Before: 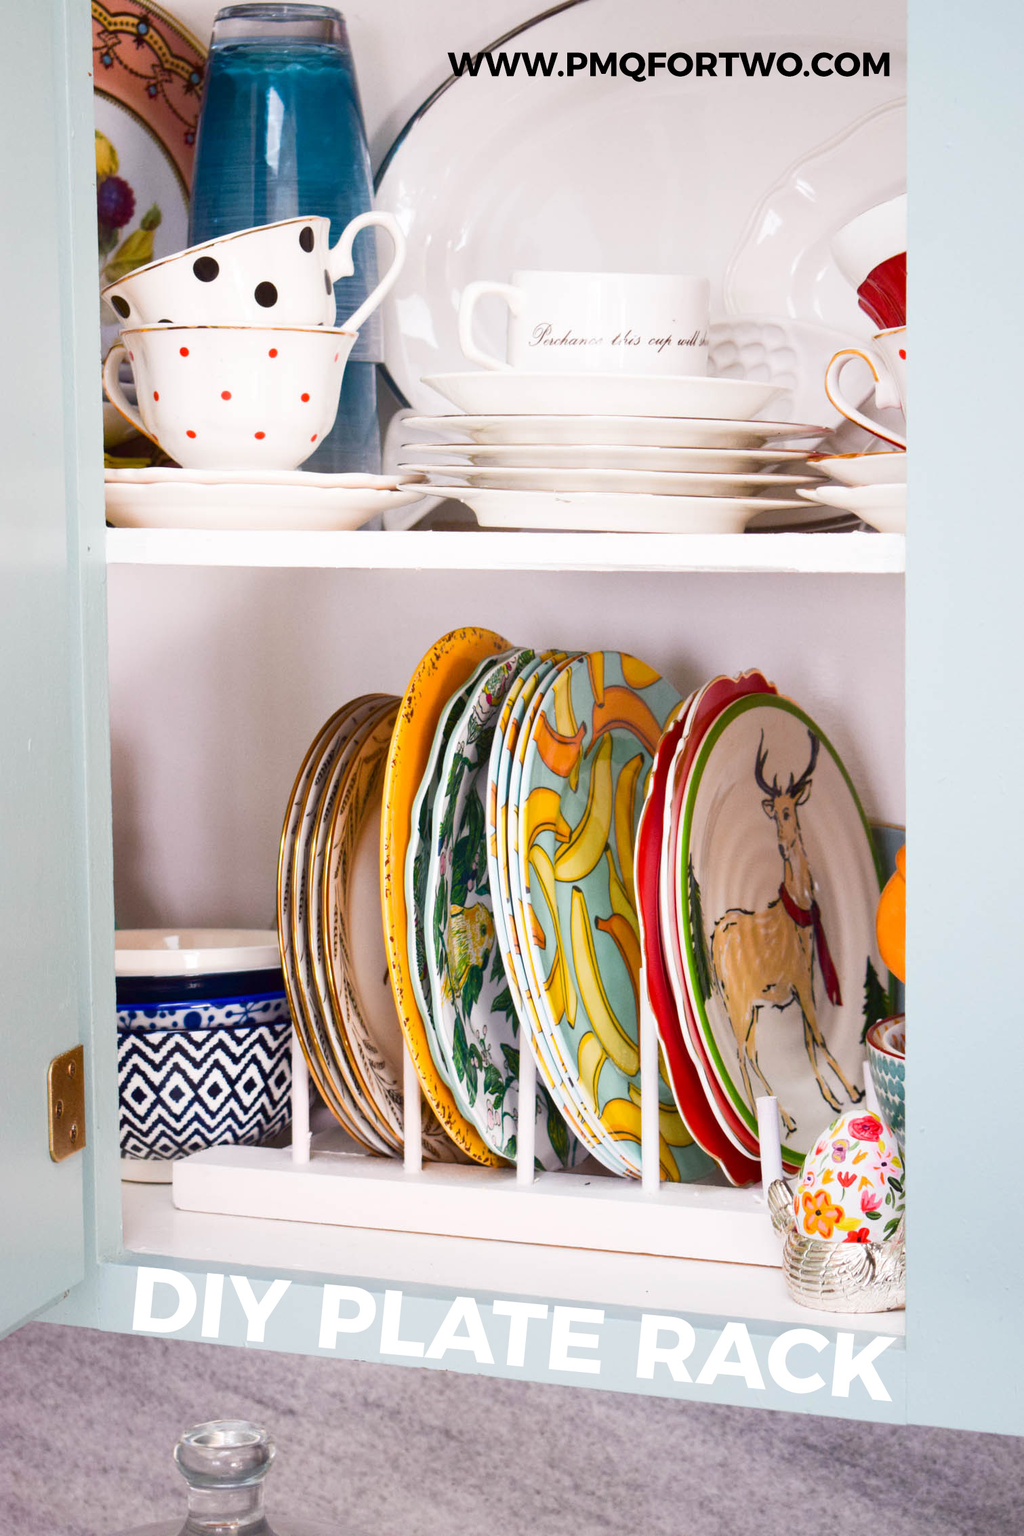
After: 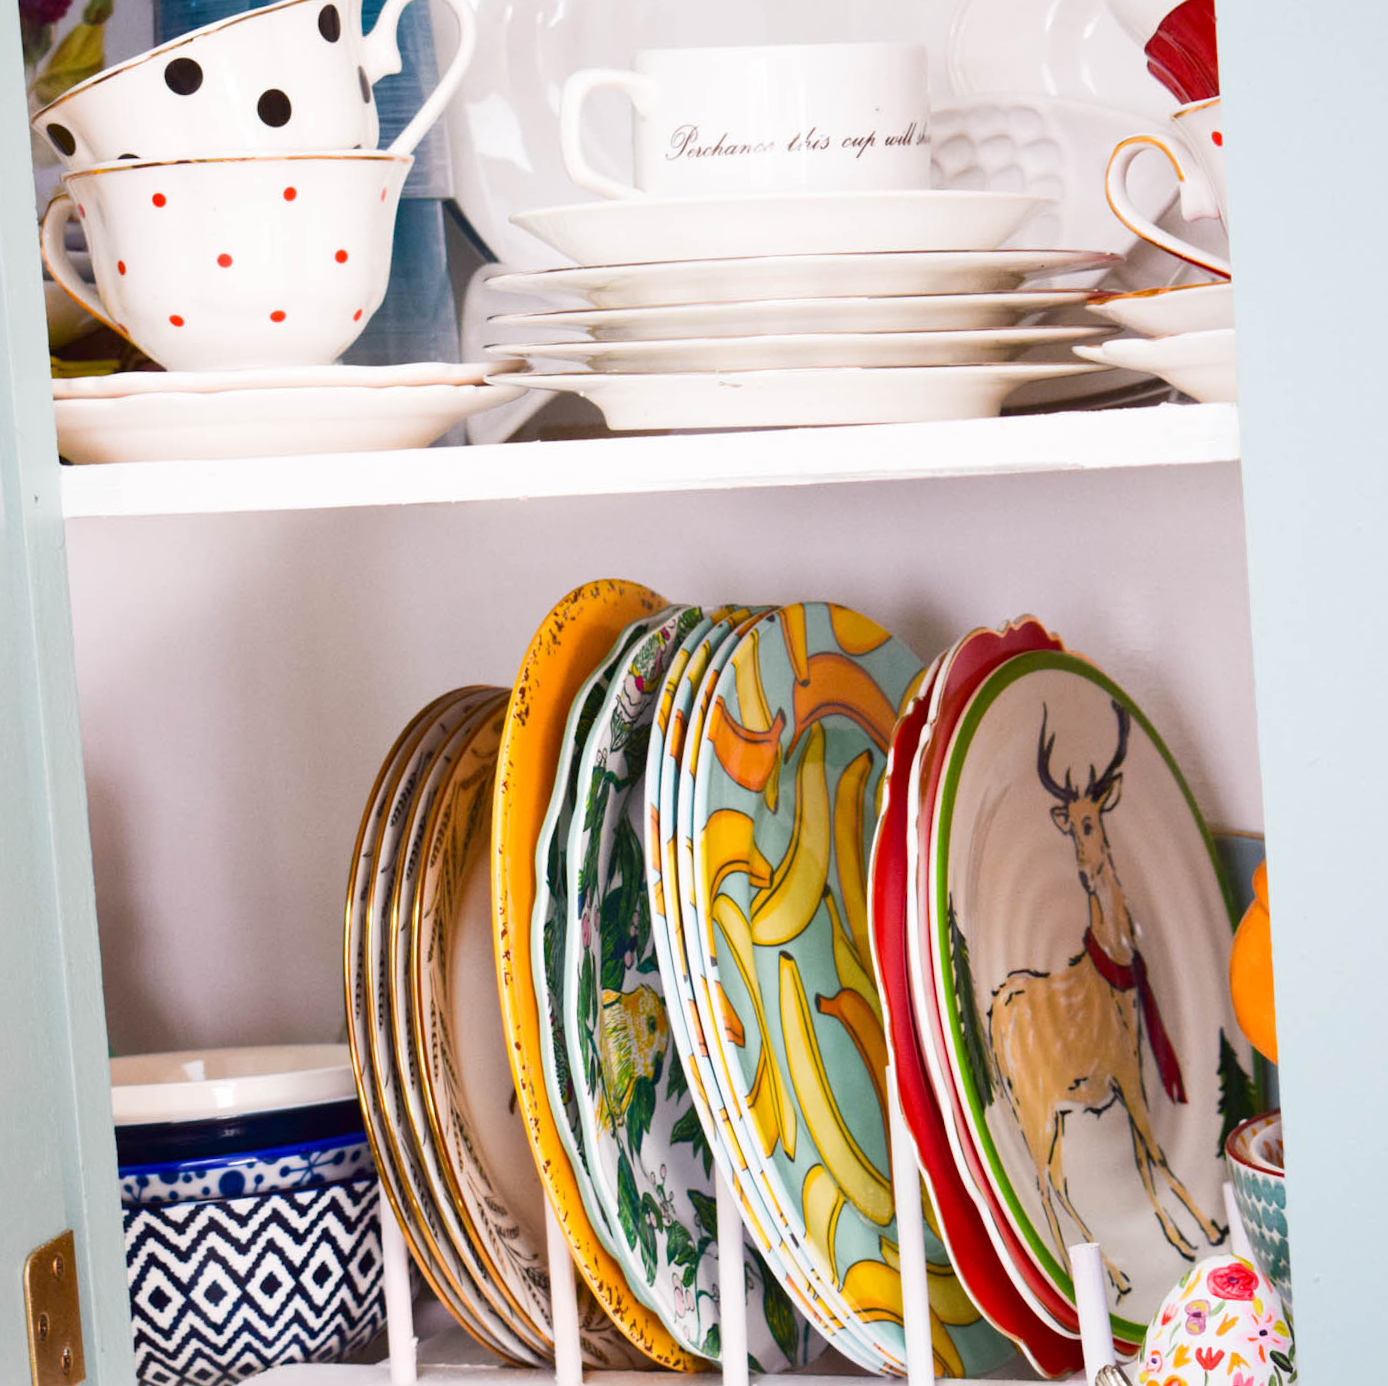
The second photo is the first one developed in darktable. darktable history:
crop: left 5.596%, top 10.314%, right 3.534%, bottom 19.395%
rotate and perspective: rotation -3.52°, crop left 0.036, crop right 0.964, crop top 0.081, crop bottom 0.919
